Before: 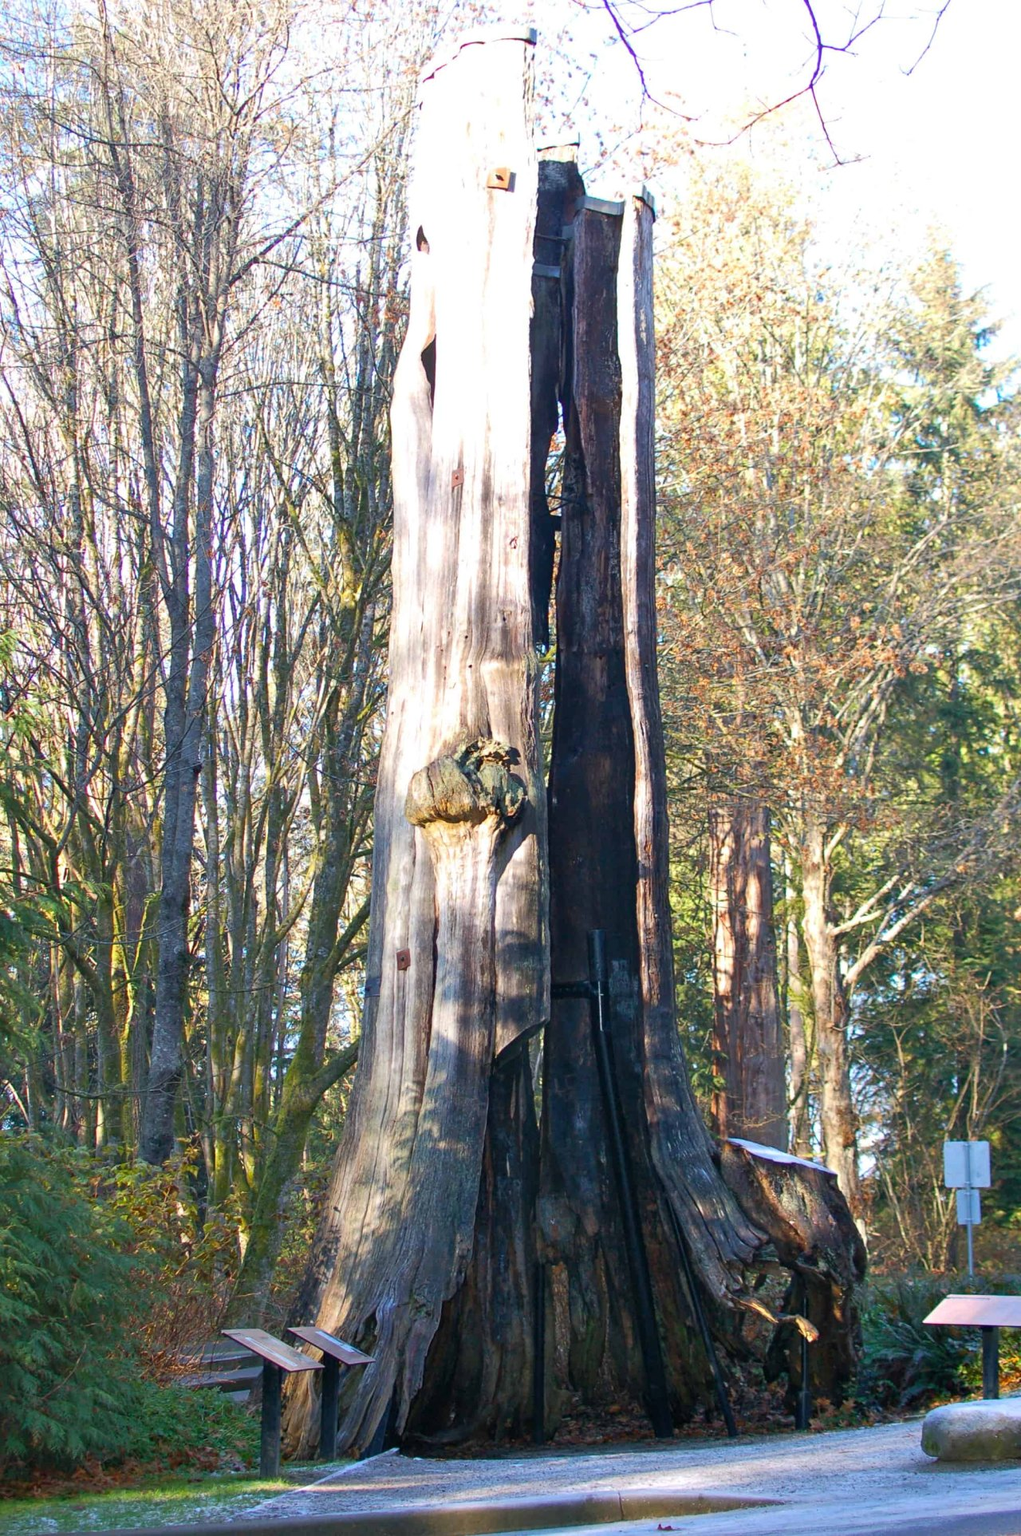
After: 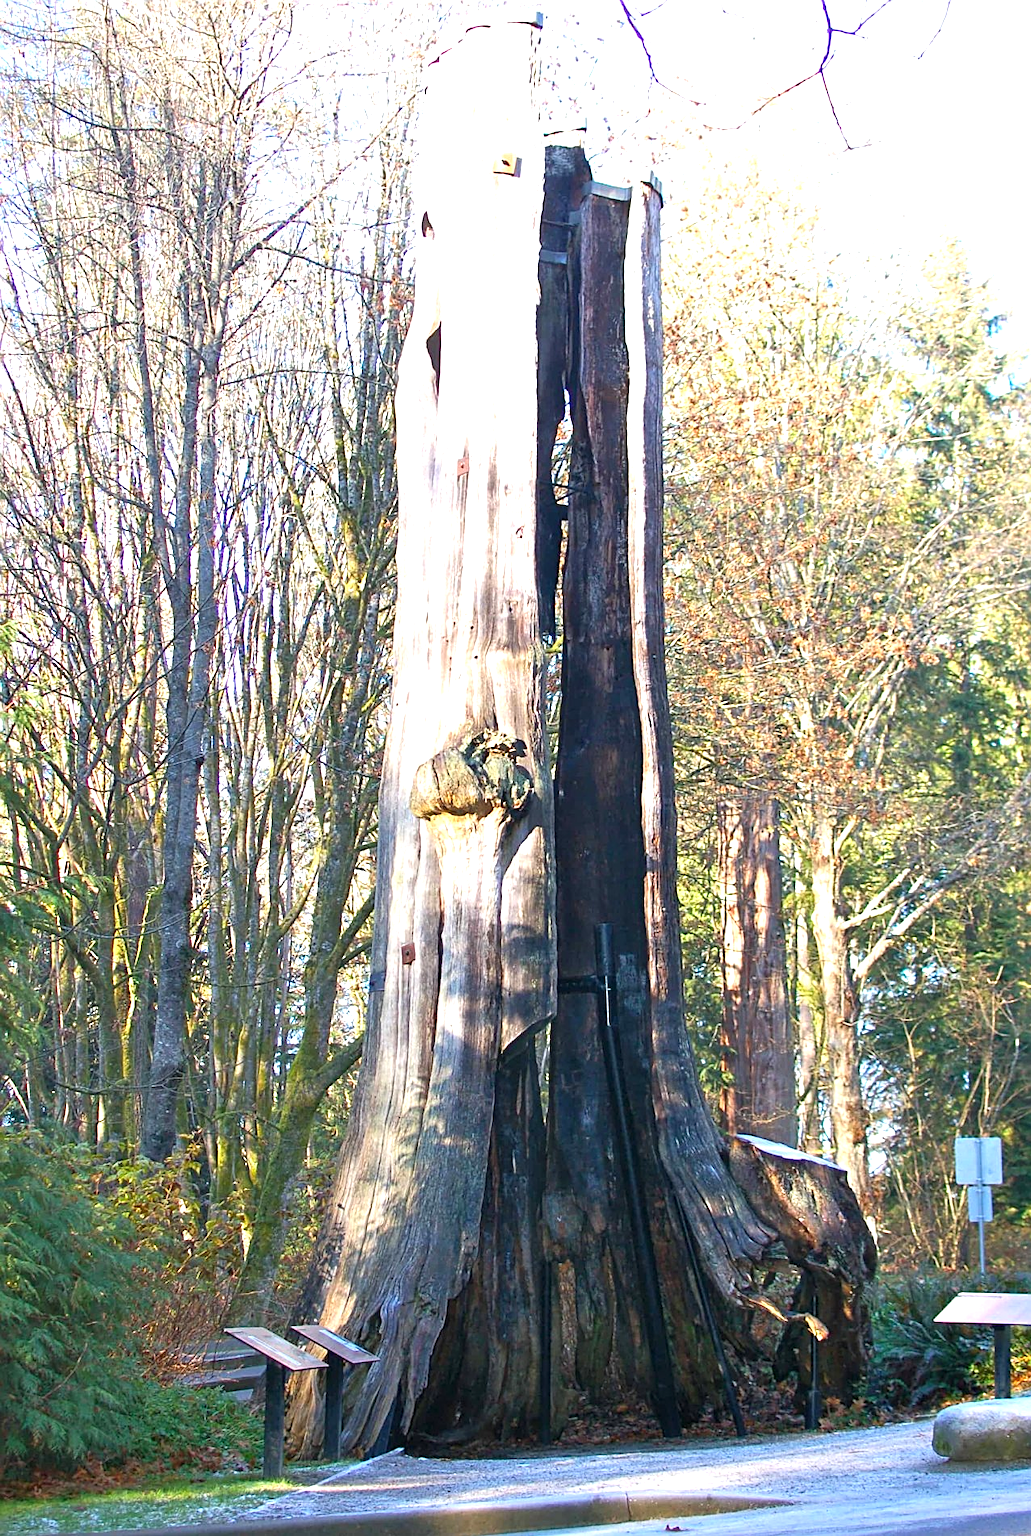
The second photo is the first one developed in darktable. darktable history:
sharpen: on, module defaults
exposure: black level correction 0, exposure 0.691 EV, compensate exposure bias true, compensate highlight preservation false
crop: top 1.106%, right 0.113%
